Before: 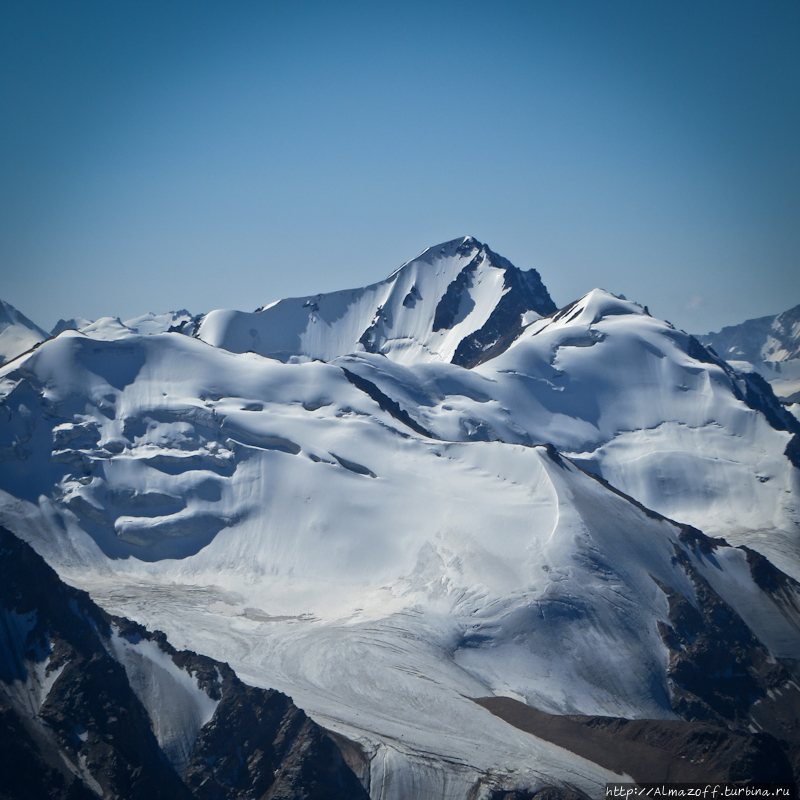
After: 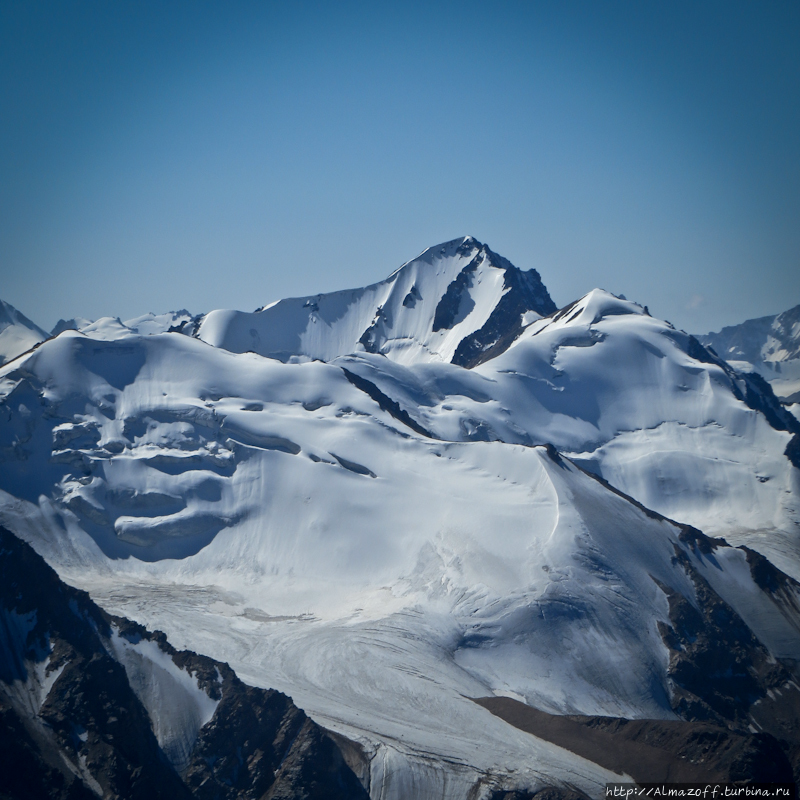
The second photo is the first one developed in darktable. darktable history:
white balance: red 0.986, blue 1.01
exposure: black level correction 0.002, exposure -0.1 EV, compensate highlight preservation false
